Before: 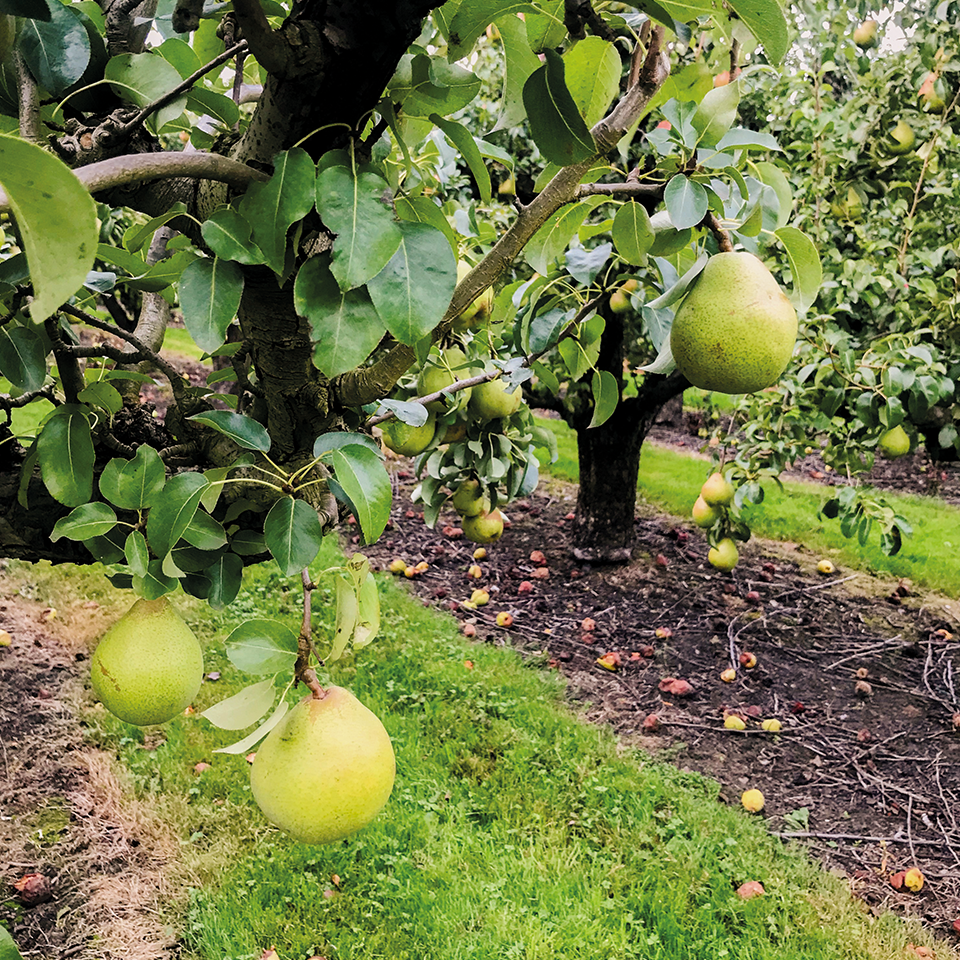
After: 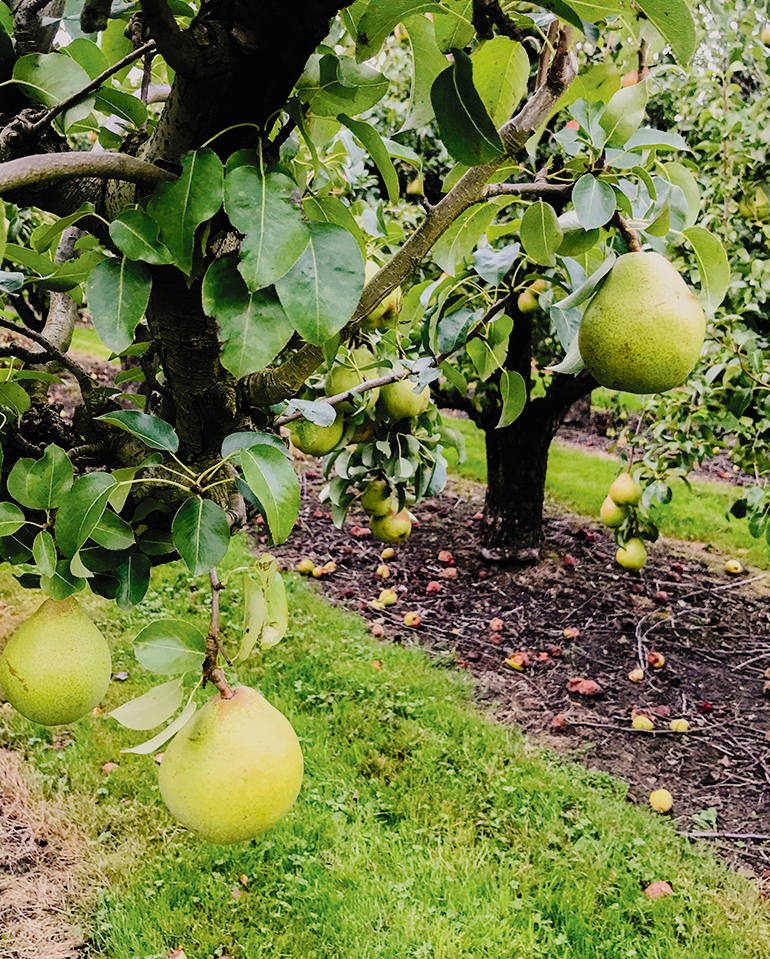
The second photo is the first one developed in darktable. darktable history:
crop and rotate: left 9.602%, right 10.148%
tone curve: curves: ch0 [(0, 0.009) (0.105, 0.054) (0.195, 0.132) (0.289, 0.278) (0.384, 0.391) (0.513, 0.53) (0.66, 0.667) (0.895, 0.863) (1, 0.919)]; ch1 [(0, 0) (0.161, 0.092) (0.35, 0.33) (0.403, 0.395) (0.456, 0.469) (0.502, 0.499) (0.519, 0.514) (0.576, 0.584) (0.642, 0.658) (0.701, 0.742) (1, 0.942)]; ch2 [(0, 0) (0.371, 0.362) (0.437, 0.437) (0.501, 0.5) (0.53, 0.528) (0.569, 0.564) (0.619, 0.58) (0.883, 0.752) (1, 0.929)], preserve colors none
